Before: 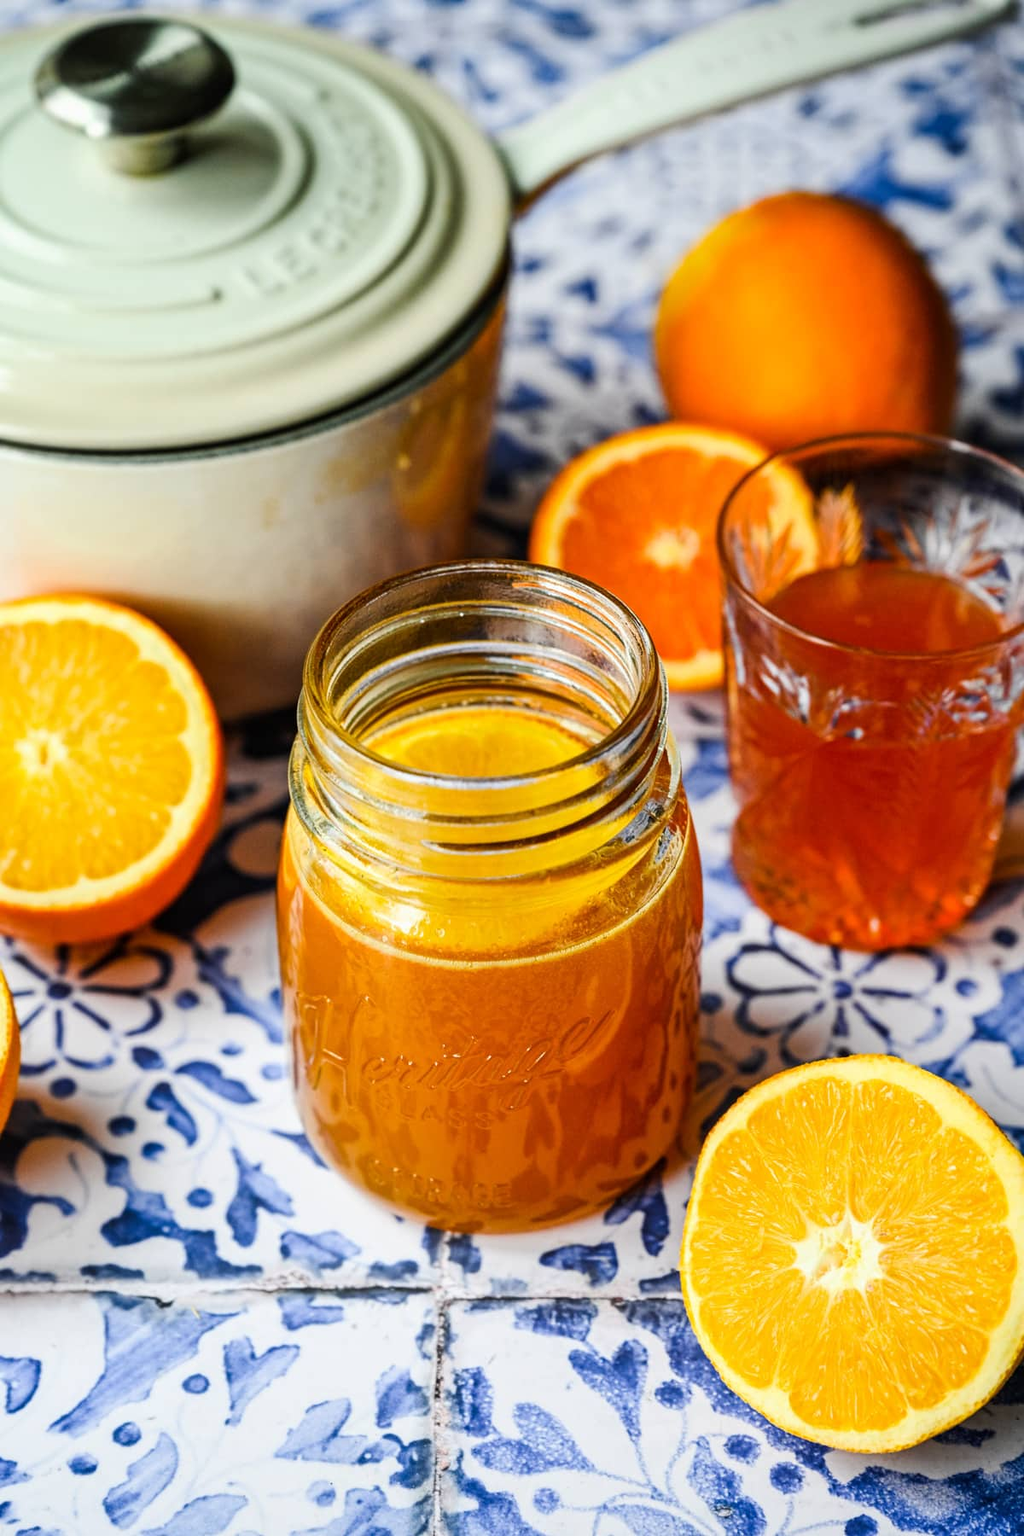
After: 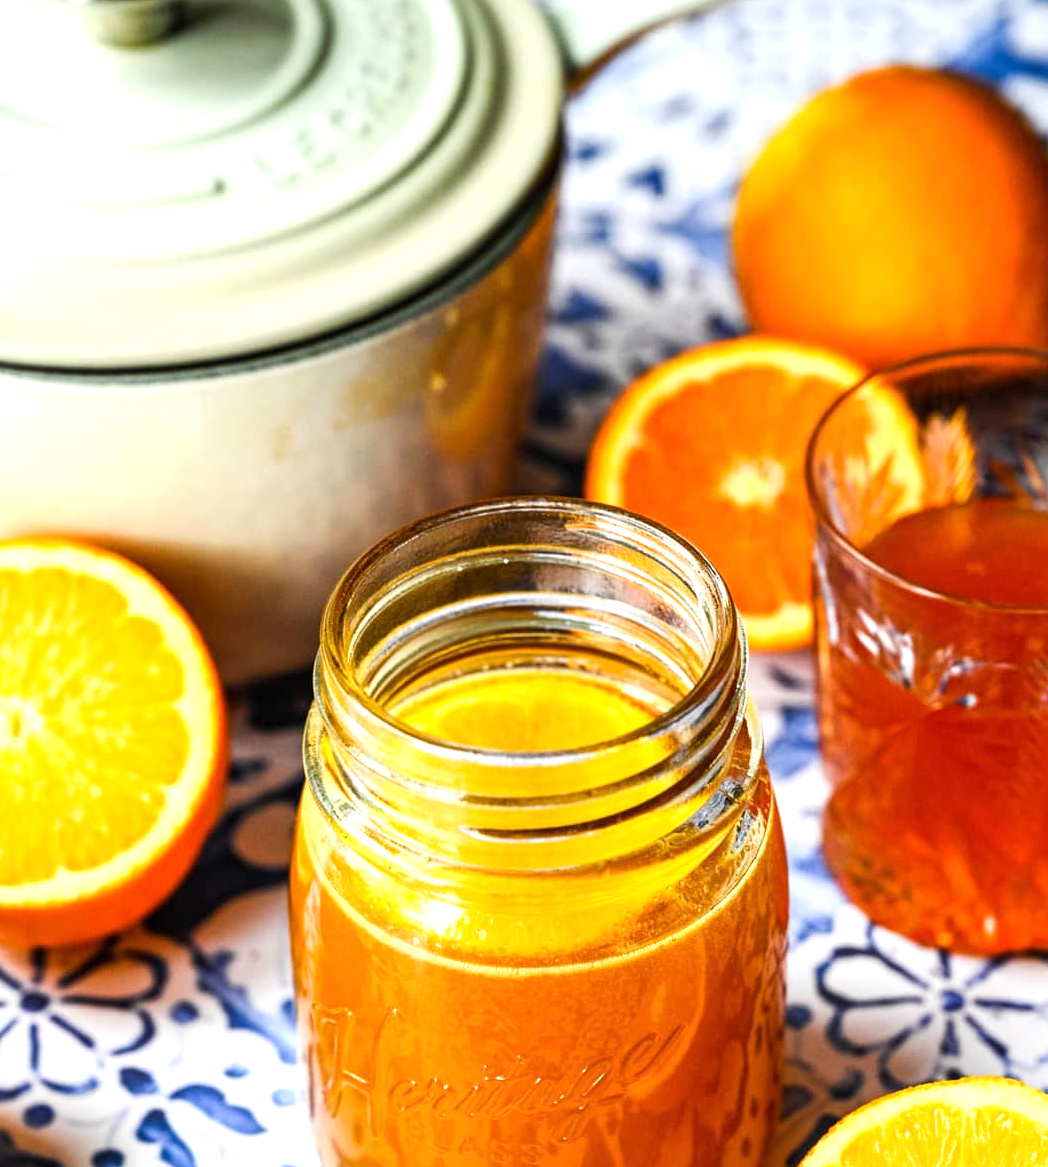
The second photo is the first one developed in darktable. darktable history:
exposure: exposure 0.603 EV, compensate highlight preservation false
tone equalizer: on, module defaults
crop: left 2.924%, top 8.839%, right 9.676%, bottom 26.326%
